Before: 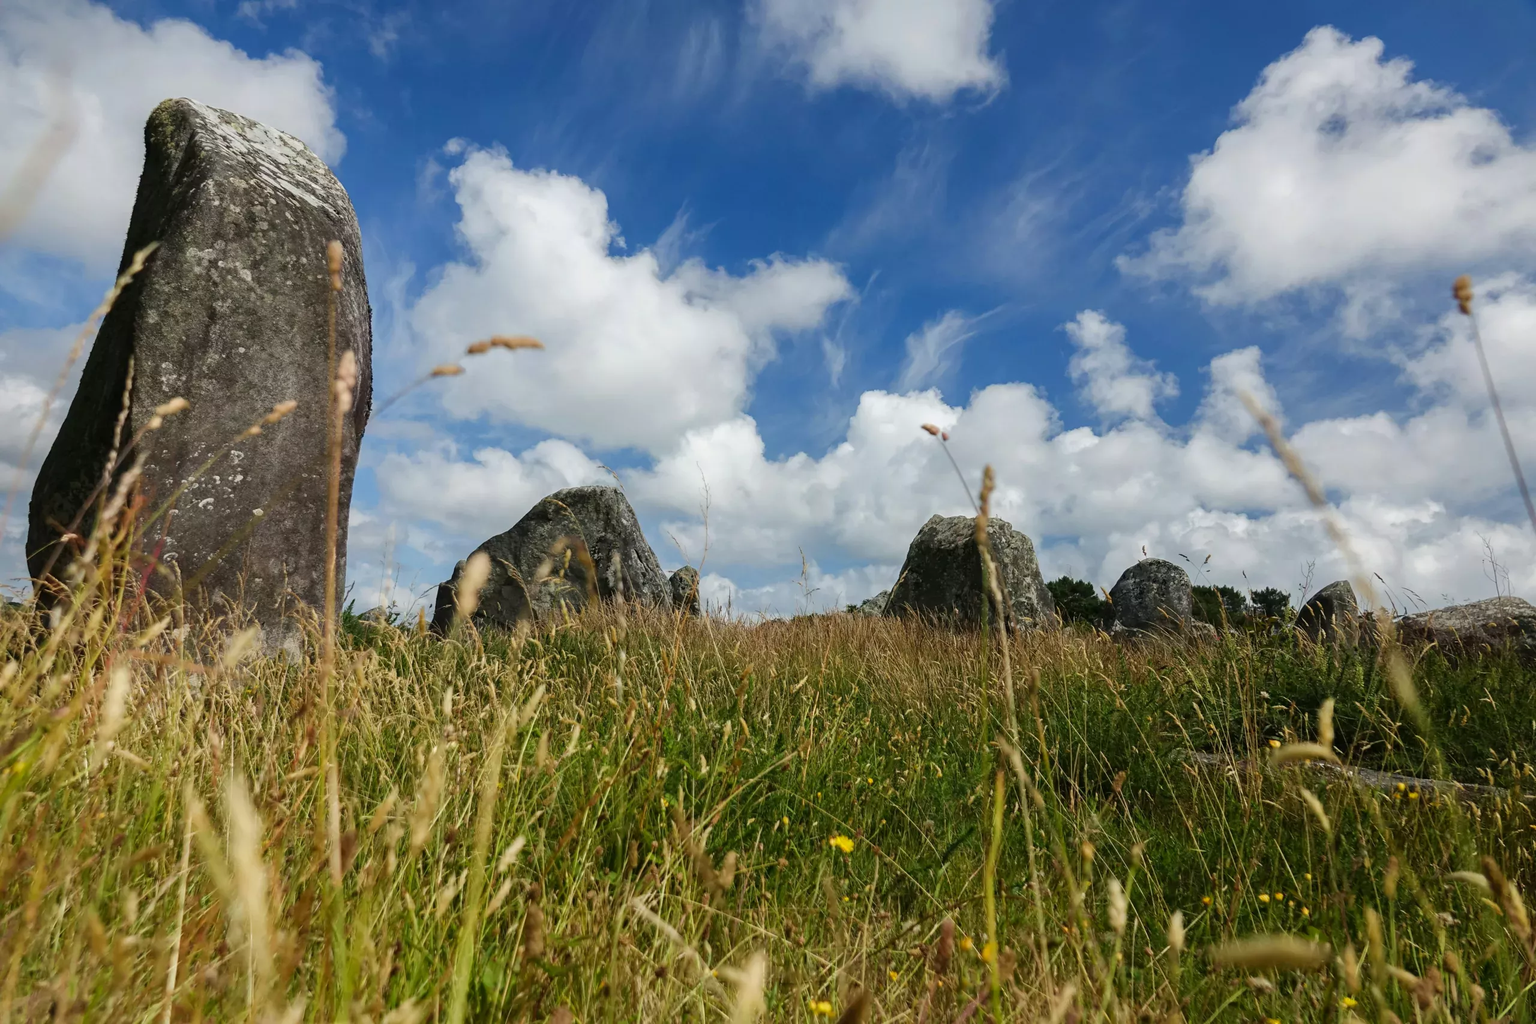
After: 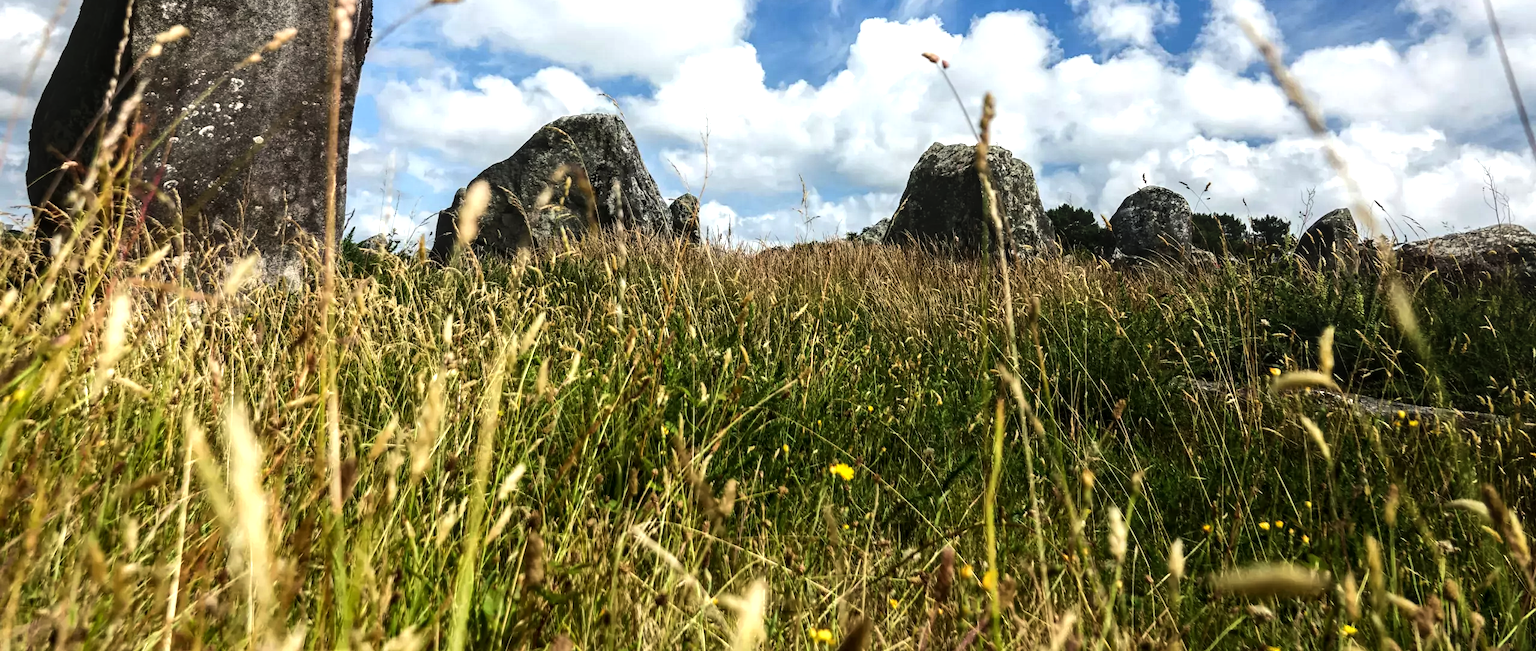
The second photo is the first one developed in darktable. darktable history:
crop and rotate: top 36.418%
tone equalizer: -8 EV -1.07 EV, -7 EV -1.03 EV, -6 EV -0.89 EV, -5 EV -0.605 EV, -3 EV 0.596 EV, -2 EV 0.876 EV, -1 EV 0.986 EV, +0 EV 1.06 EV, edges refinement/feathering 500, mask exposure compensation -1.57 EV, preserve details no
local contrast: on, module defaults
